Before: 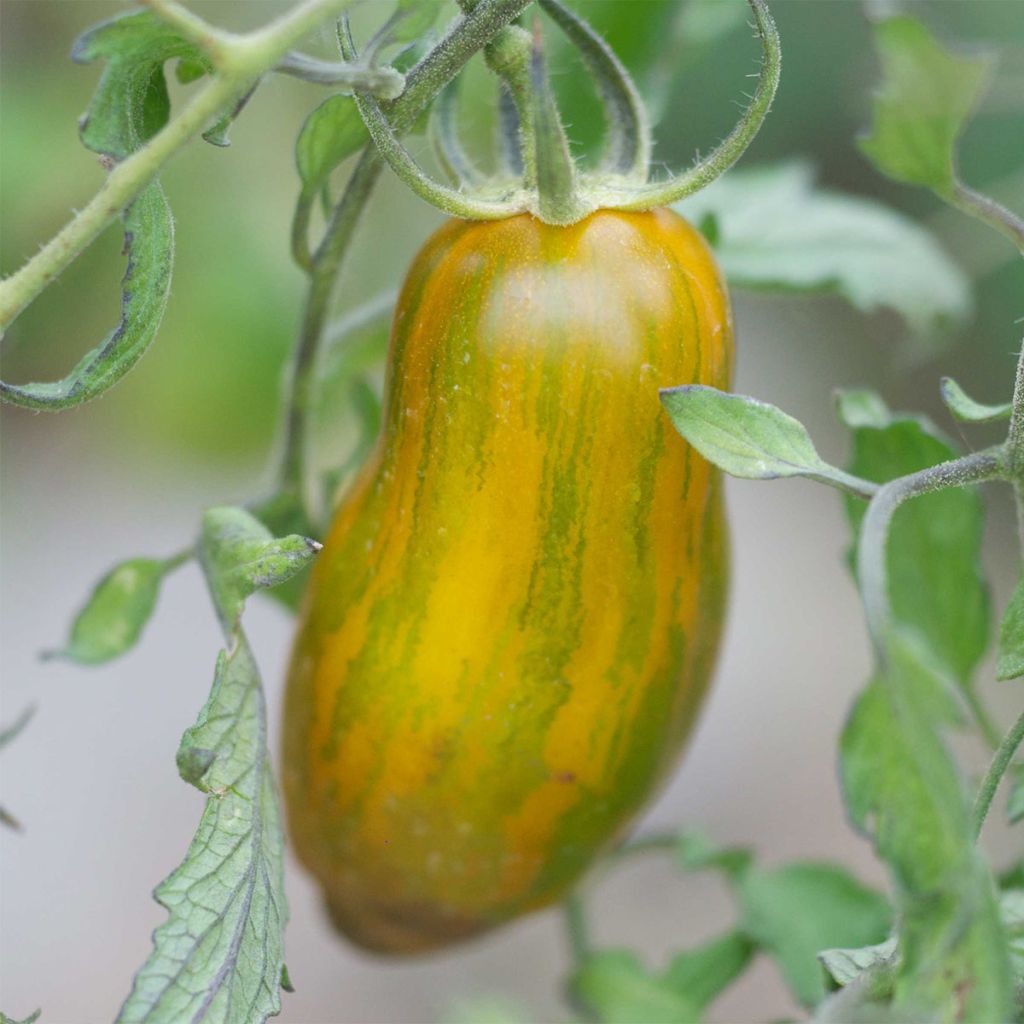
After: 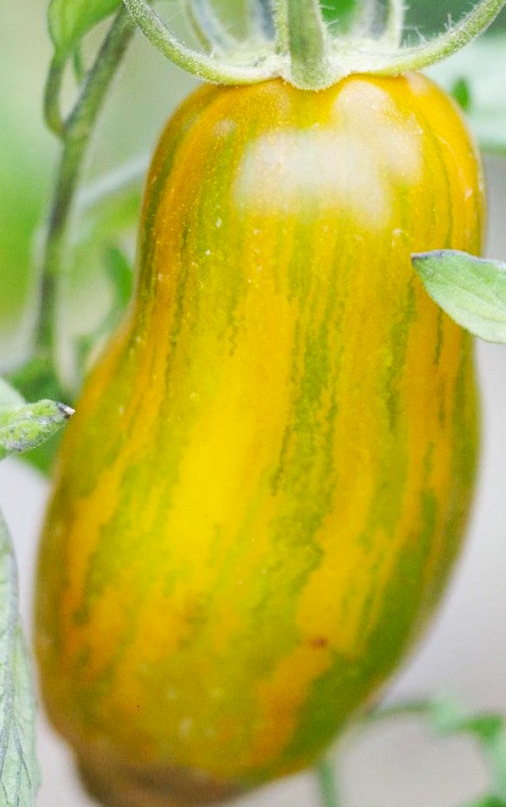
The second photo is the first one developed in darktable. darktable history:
crop and rotate: angle 0.011°, left 24.265%, top 13.211%, right 26.217%, bottom 7.94%
base curve: curves: ch0 [(0, 0) (0.032, 0.025) (0.121, 0.166) (0.206, 0.329) (0.605, 0.79) (1, 1)], preserve colors none
